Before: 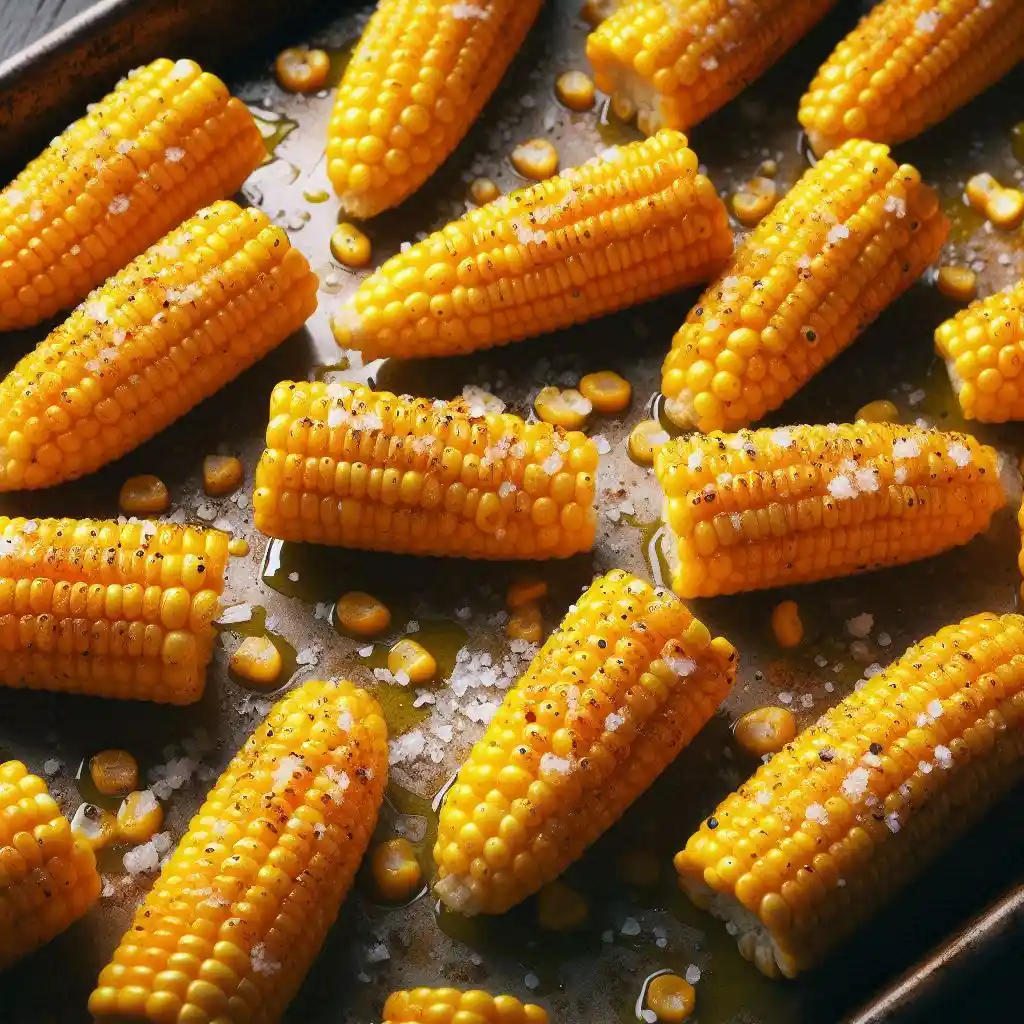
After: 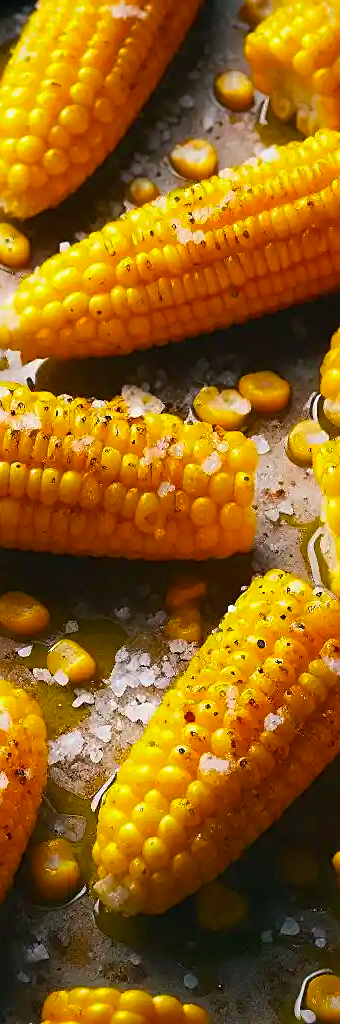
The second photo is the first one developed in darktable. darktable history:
sharpen: on, module defaults
crop: left 33.341%, right 33.4%
color balance rgb: perceptual saturation grading › global saturation 36.486%
